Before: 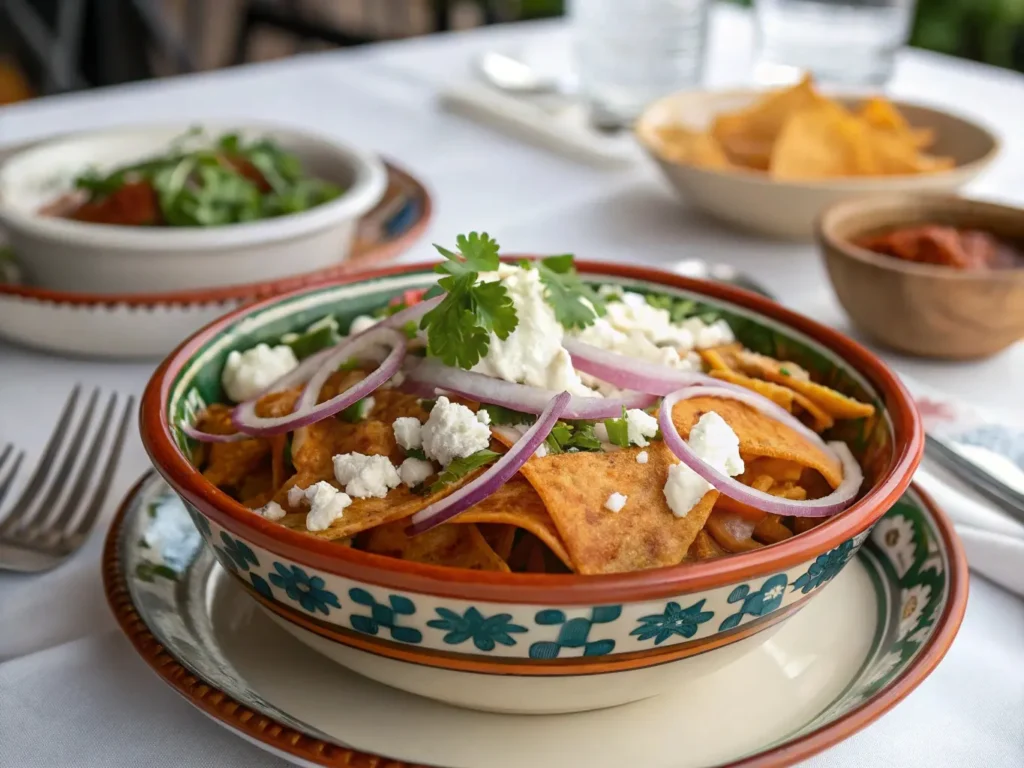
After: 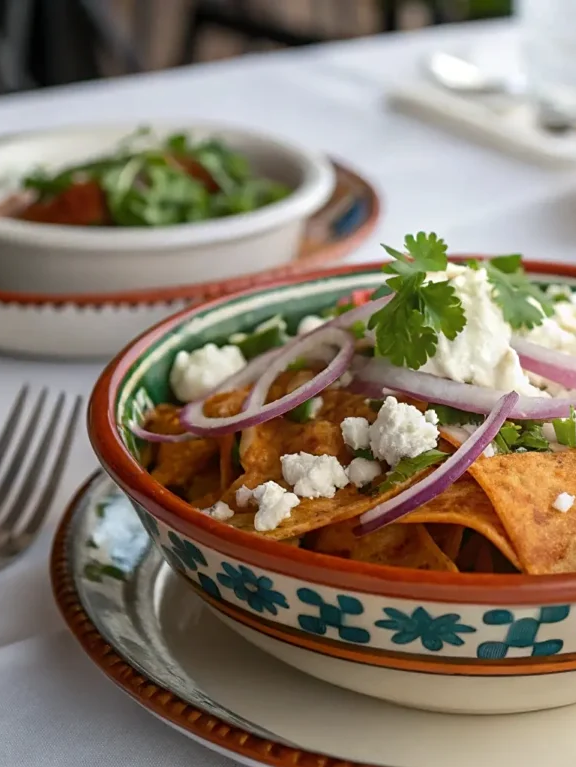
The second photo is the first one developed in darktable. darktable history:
crop: left 5.114%, right 38.589%
sharpen: amount 0.2
